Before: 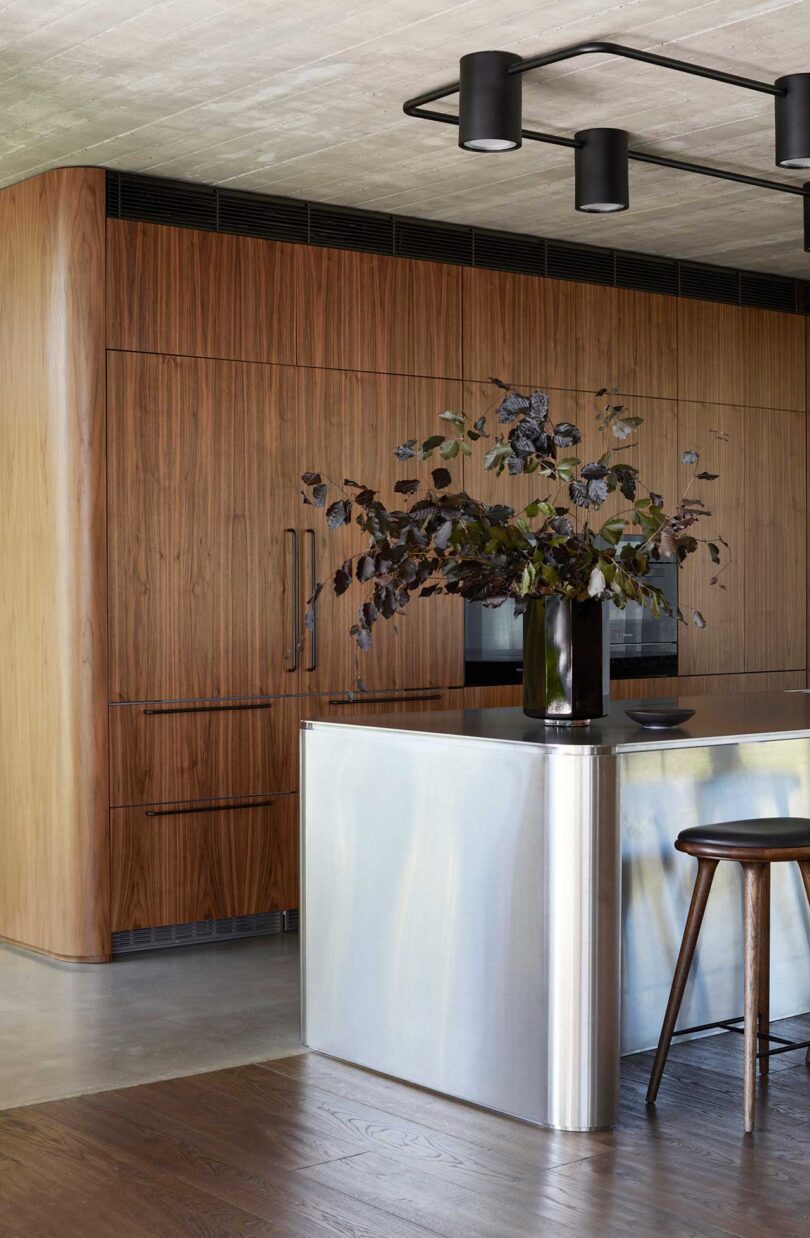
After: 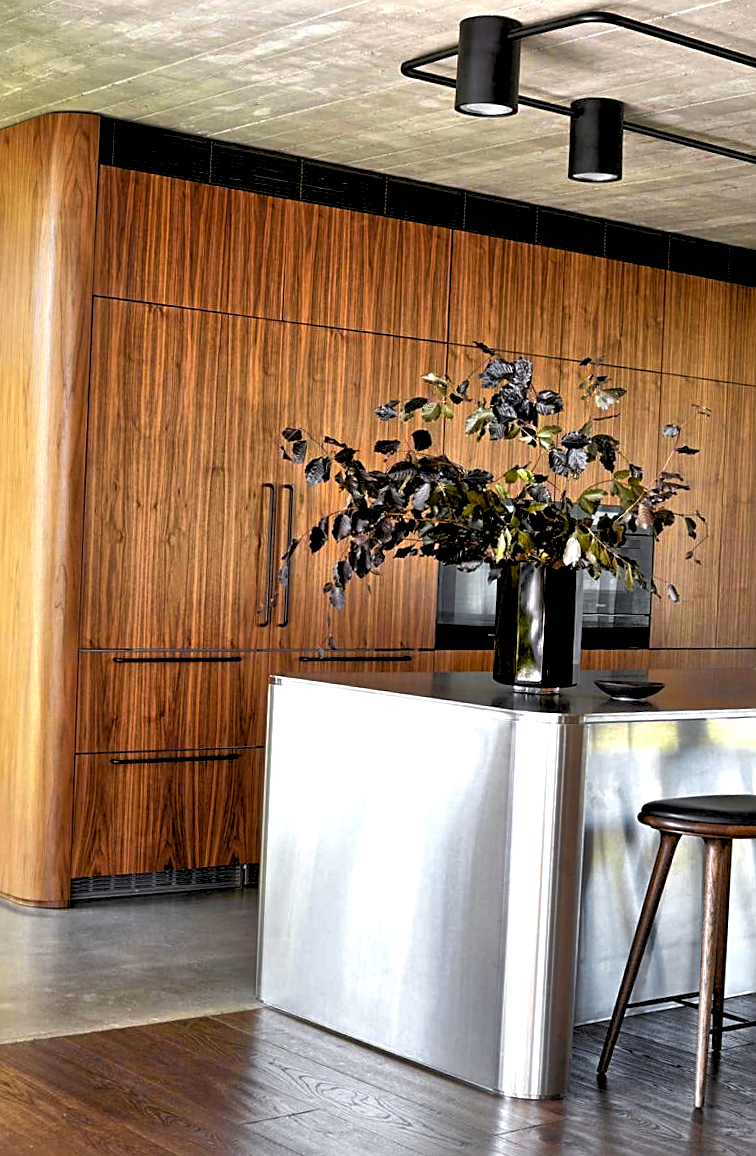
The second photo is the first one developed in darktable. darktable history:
levels: levels [0.182, 0.542, 0.902]
crop and rotate: angle -2.67°
shadows and highlights: on, module defaults
color zones: curves: ch0 [(0, 0.511) (0.143, 0.531) (0.286, 0.56) (0.429, 0.5) (0.571, 0.5) (0.714, 0.5) (0.857, 0.5) (1, 0.5)]; ch1 [(0, 0.525) (0.143, 0.705) (0.286, 0.715) (0.429, 0.35) (0.571, 0.35) (0.714, 0.35) (0.857, 0.4) (1, 0.4)]; ch2 [(0, 0.572) (0.143, 0.512) (0.286, 0.473) (0.429, 0.45) (0.571, 0.5) (0.714, 0.5) (0.857, 0.518) (1, 0.518)], mix 28.06%
local contrast: highlights 167%, shadows 117%, detail 140%, midtone range 0.256
sharpen: on, module defaults
tone equalizer: -7 EV 0.164 EV, -6 EV 0.595 EV, -5 EV 1.18 EV, -4 EV 1.36 EV, -3 EV 1.14 EV, -2 EV 0.6 EV, -1 EV 0.15 EV
